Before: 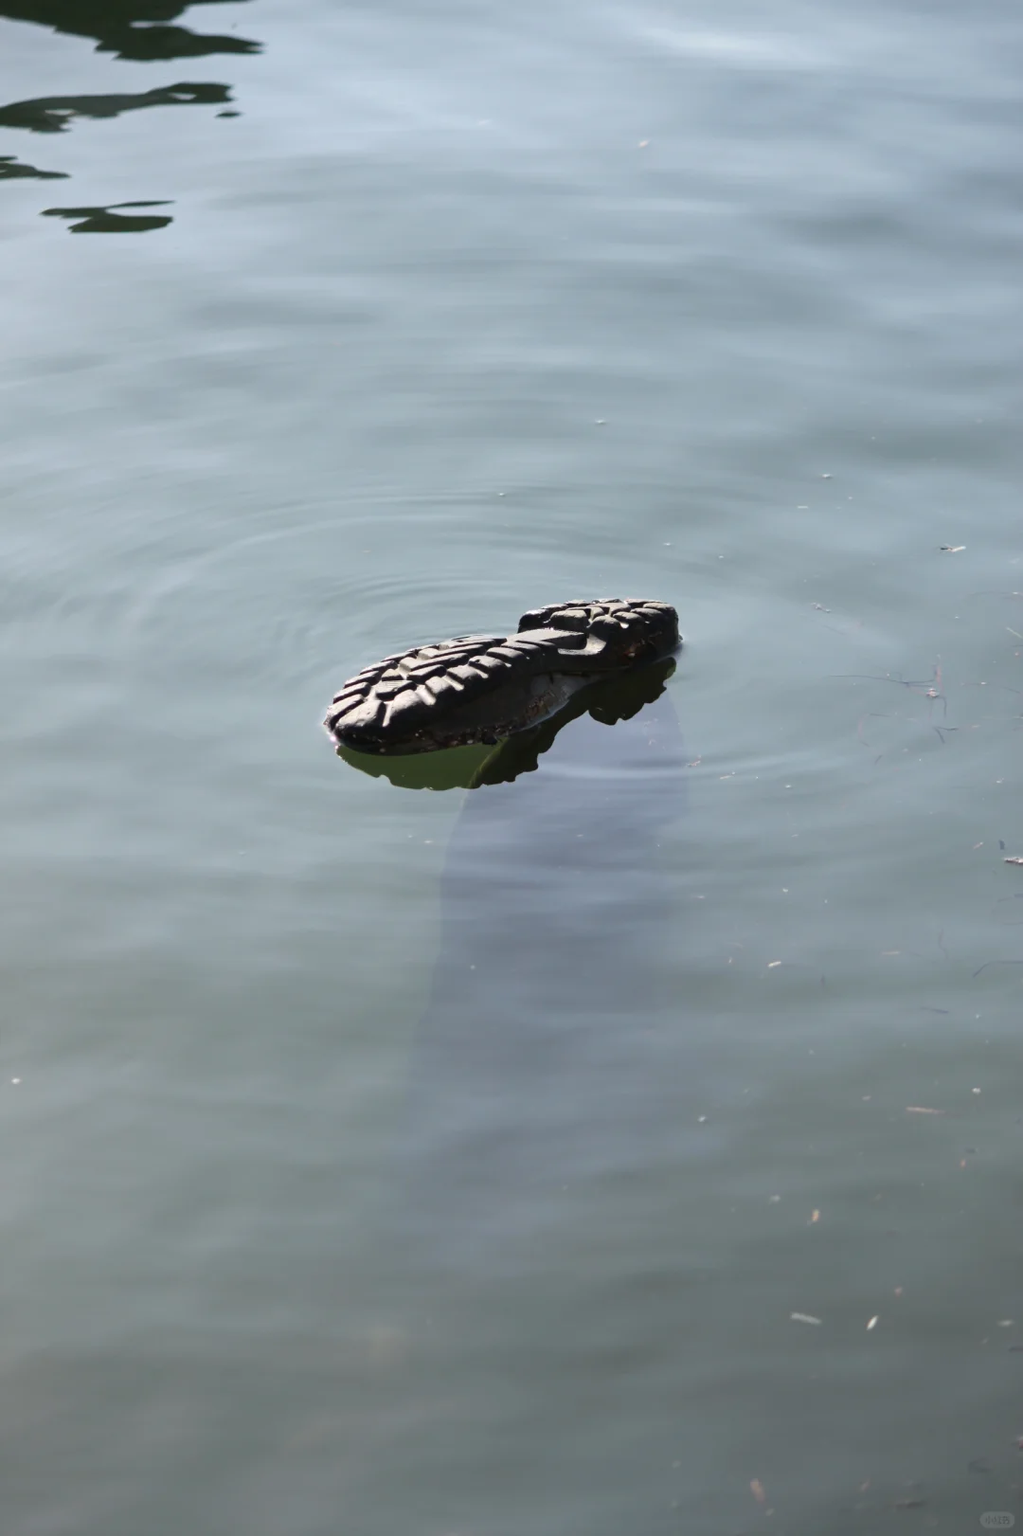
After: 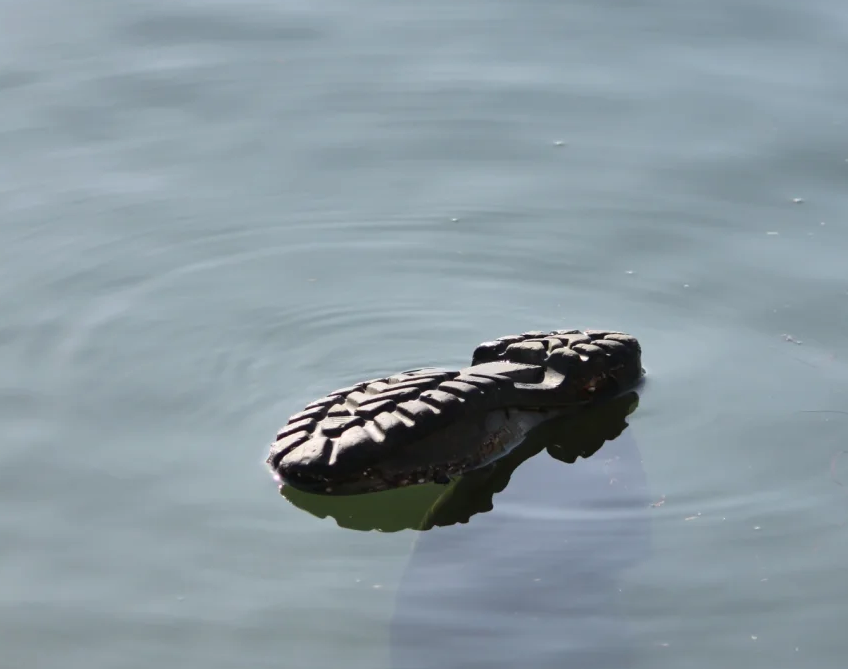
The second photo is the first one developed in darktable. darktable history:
crop: left 7.005%, top 18.657%, right 14.402%, bottom 40.068%
shadows and highlights: shadows 25.27, highlights -48.23, soften with gaussian
